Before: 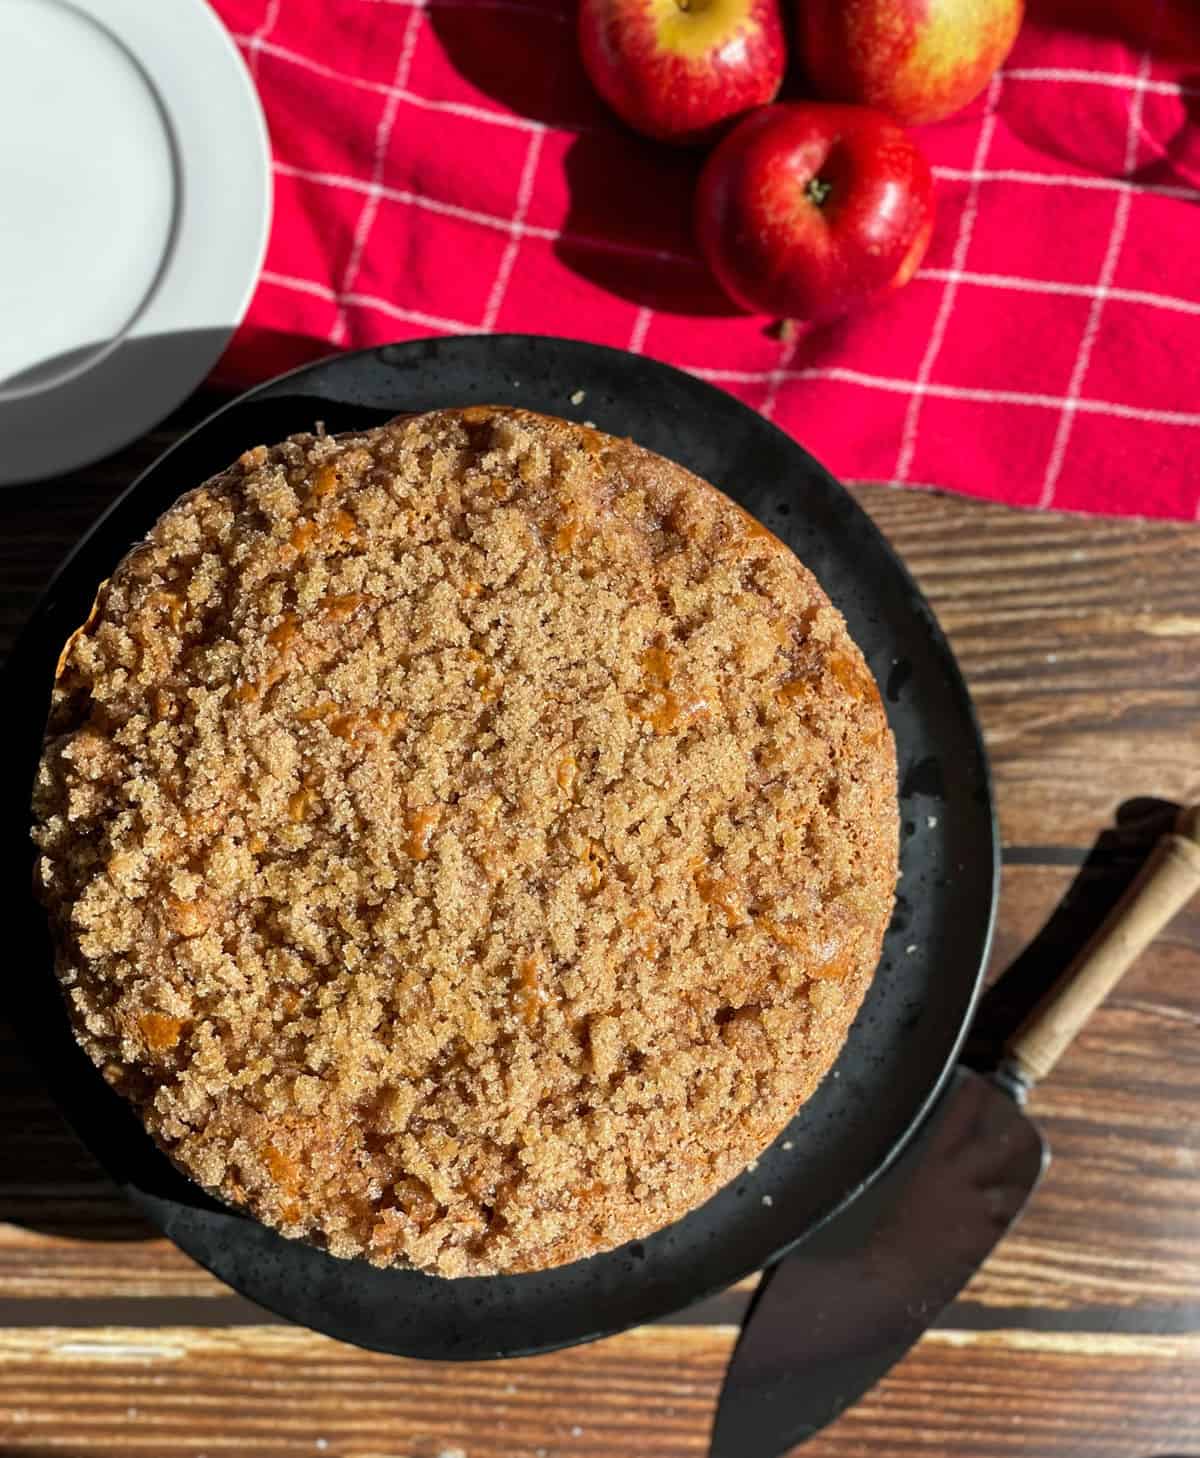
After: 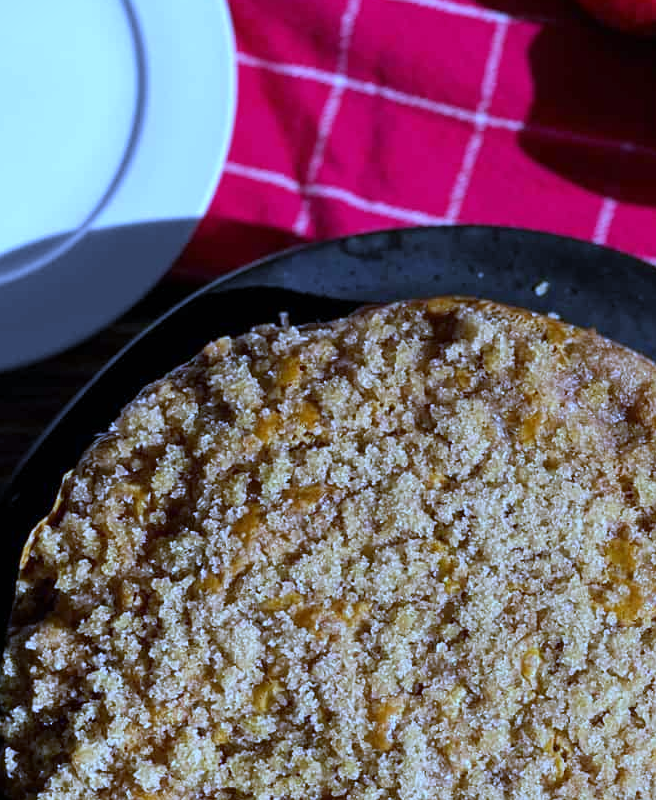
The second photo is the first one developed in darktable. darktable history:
white balance: red 0.766, blue 1.537
crop and rotate: left 3.047%, top 7.509%, right 42.236%, bottom 37.598%
vignetting: fall-off start 116.67%, fall-off radius 59.26%, brightness -0.31, saturation -0.056
